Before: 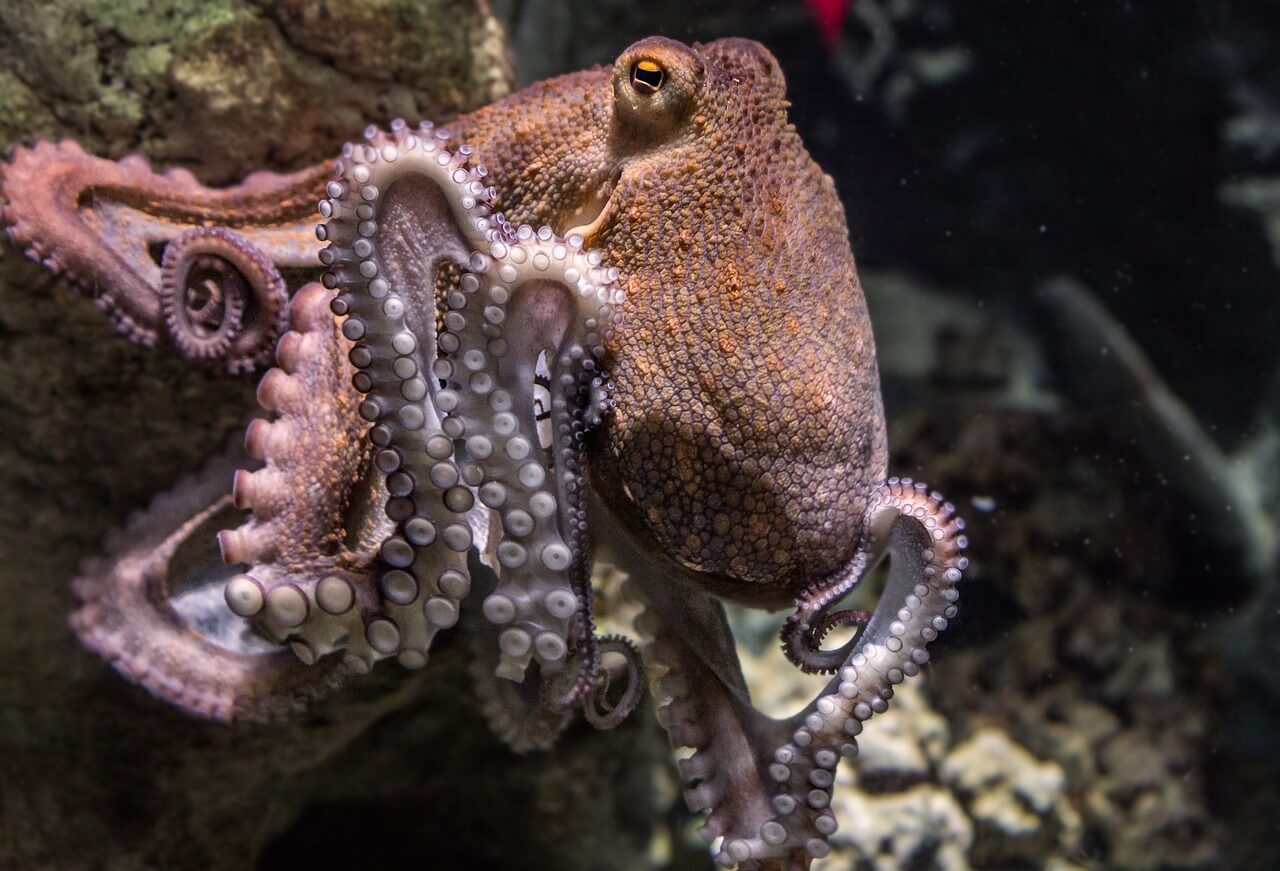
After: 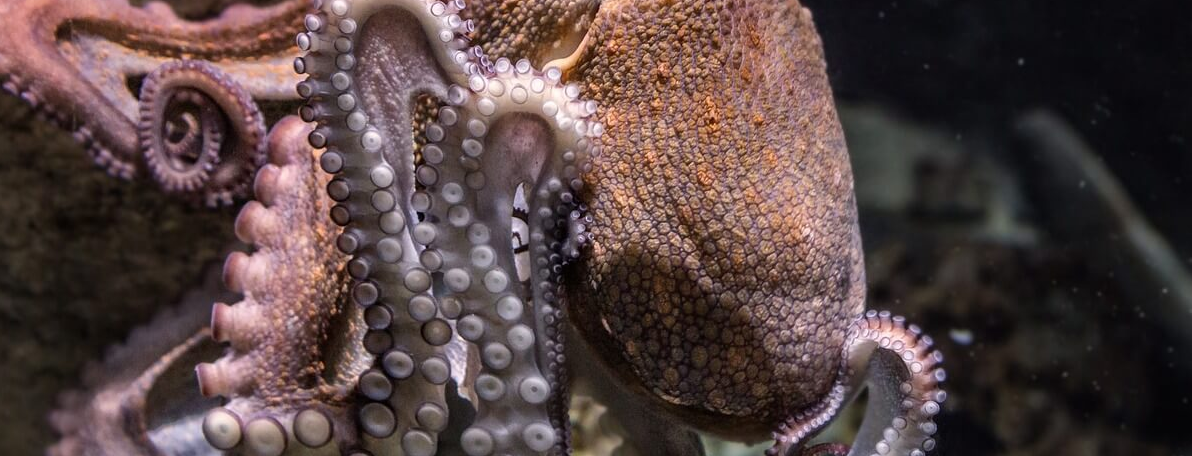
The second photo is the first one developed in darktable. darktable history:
crop: left 1.744%, top 19.225%, right 5.069%, bottom 28.357%
